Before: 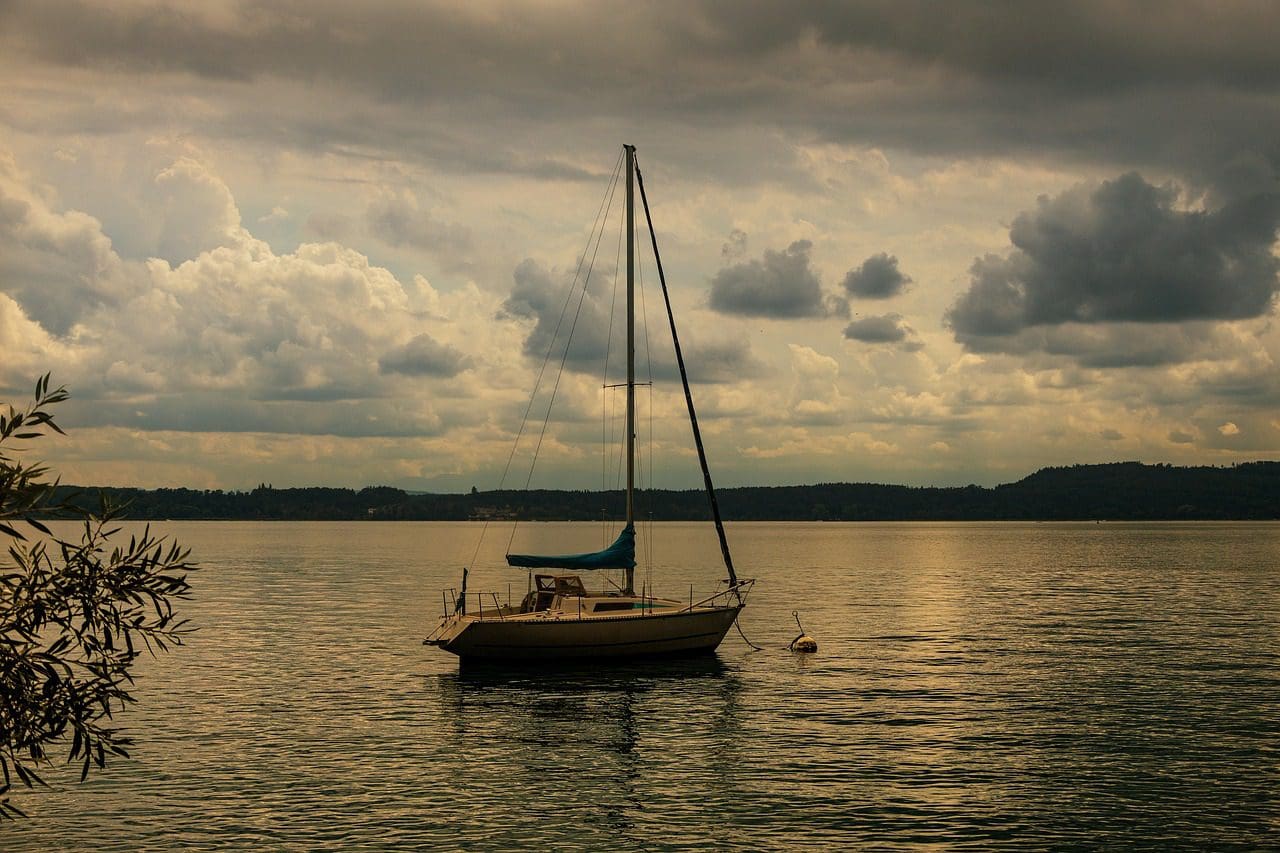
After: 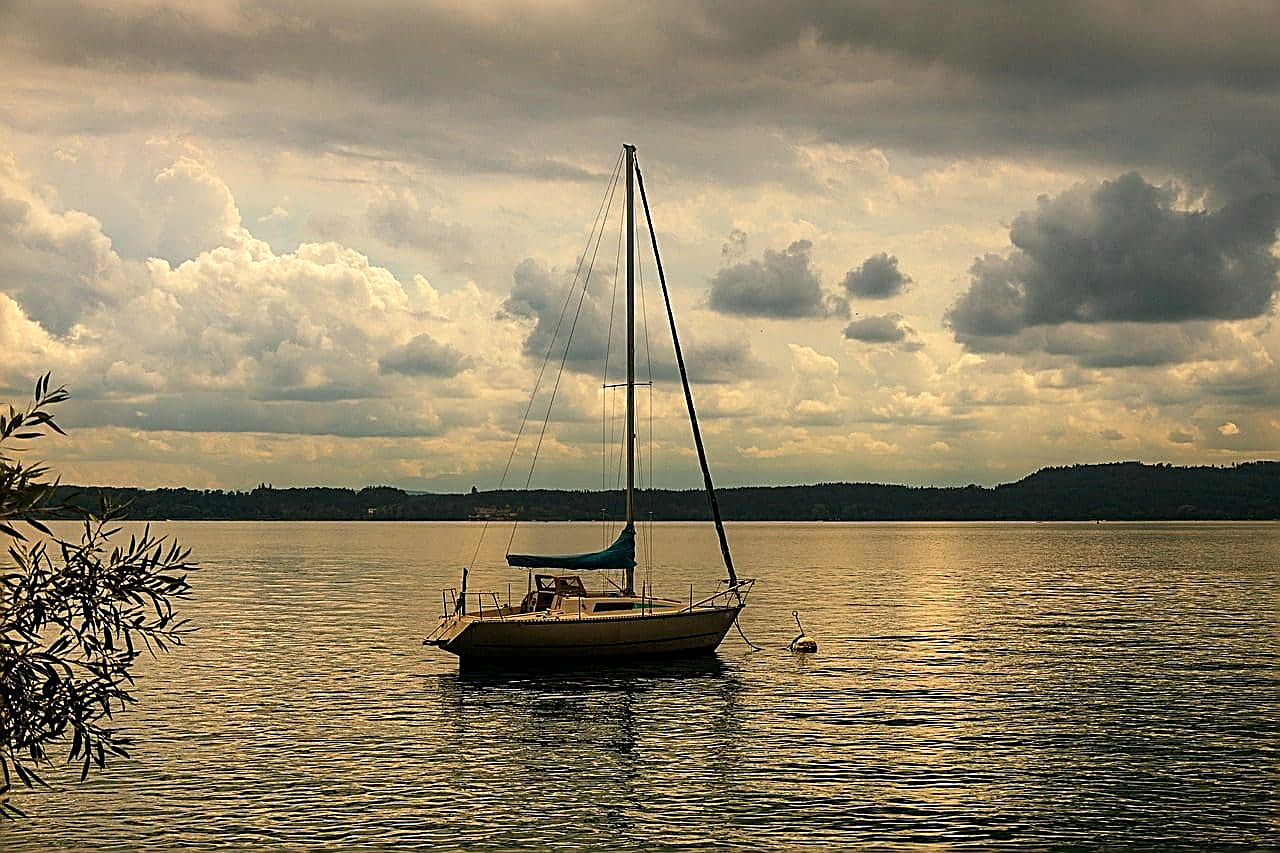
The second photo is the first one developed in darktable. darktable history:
exposure: black level correction 0.001, exposure 0.499 EV, compensate exposure bias true, compensate highlight preservation false
tone equalizer: edges refinement/feathering 500, mask exposure compensation -1.57 EV, preserve details no
sharpen: amount 1.017
